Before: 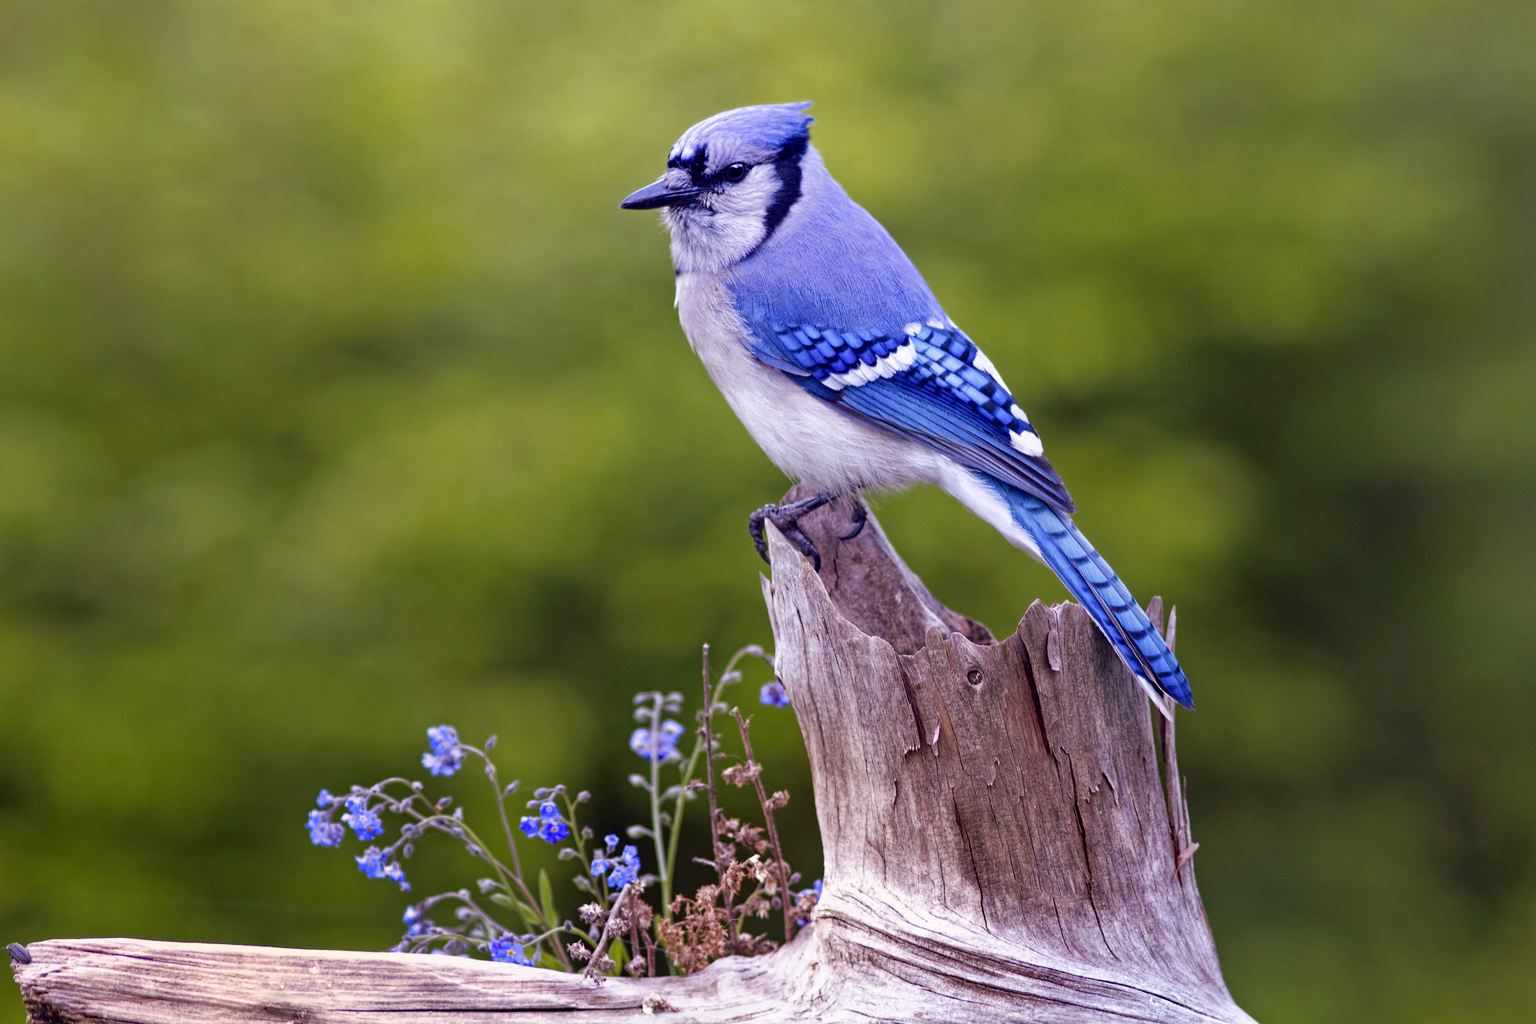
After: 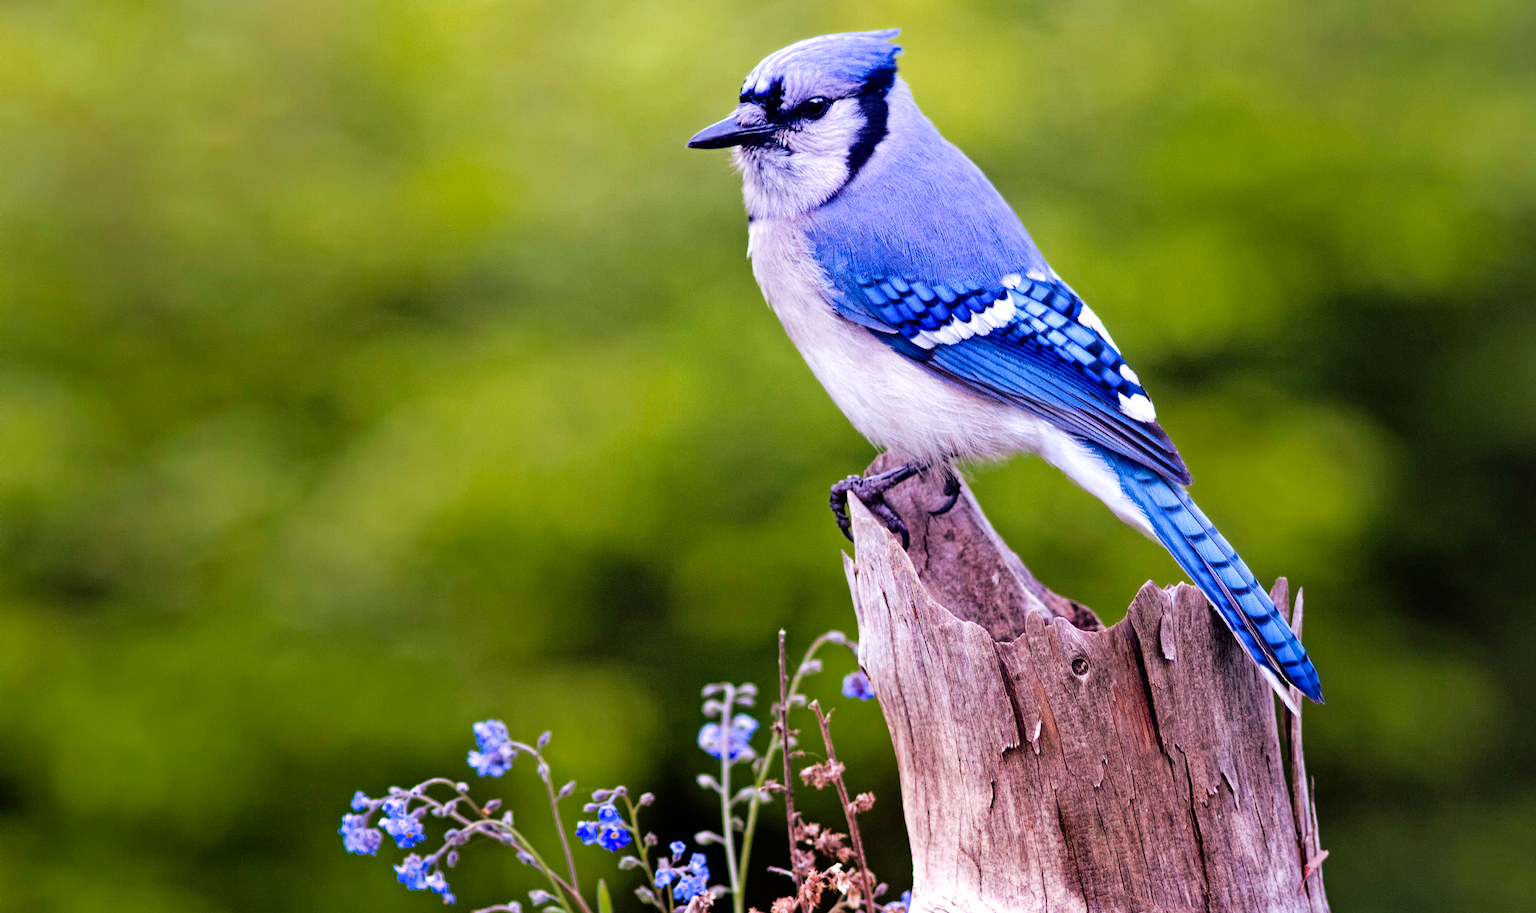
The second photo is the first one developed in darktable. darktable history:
exposure: exposure -0.449 EV, compensate exposure bias true, compensate highlight preservation false
crop: top 7.401%, right 9.707%, bottom 12.077%
levels: levels [0, 0.374, 0.749]
filmic rgb: black relative exposure -7.22 EV, white relative exposure 5.35 EV, hardness 3.03
